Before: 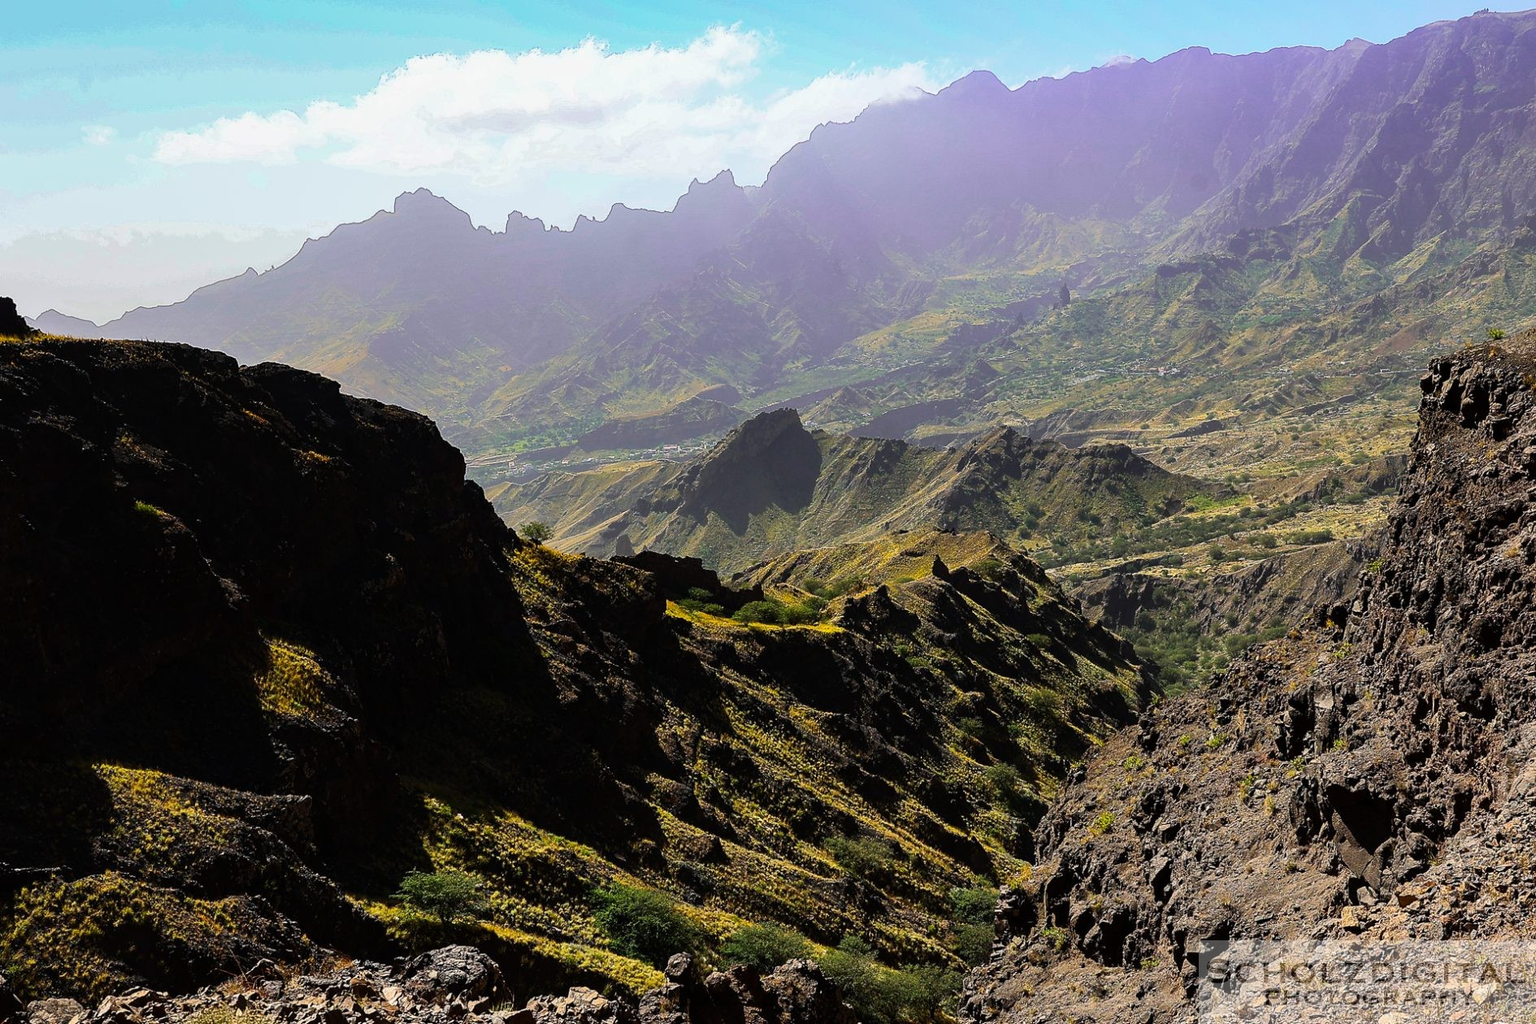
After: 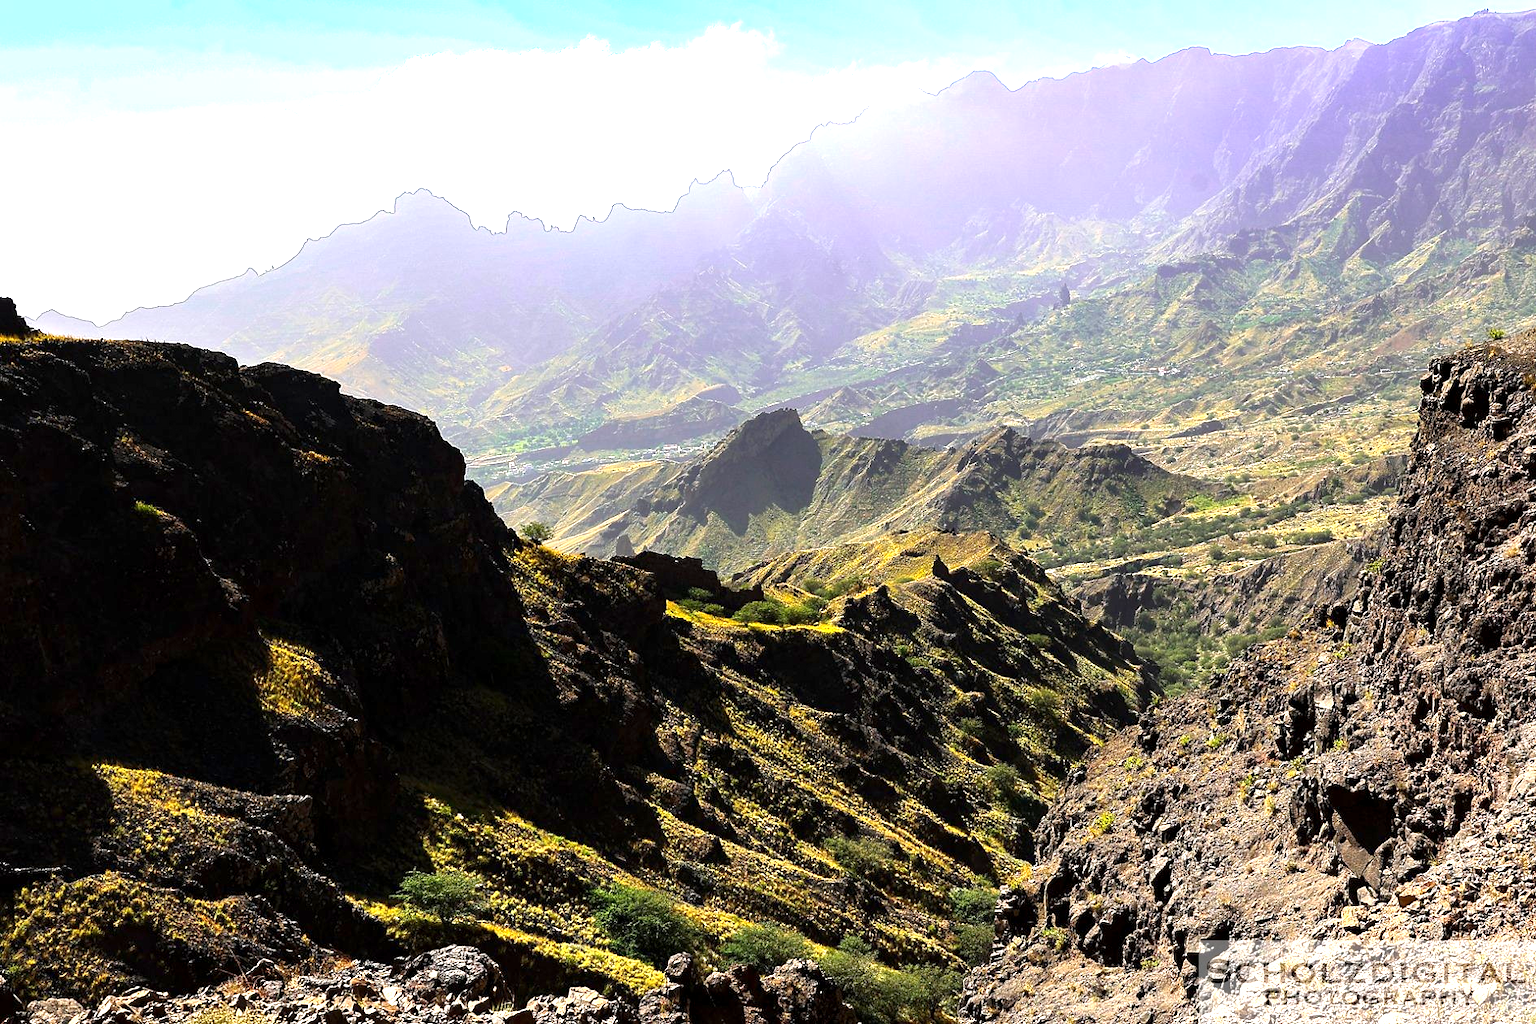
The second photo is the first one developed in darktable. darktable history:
exposure: black level correction 0.001, exposure 1.129 EV, compensate highlight preservation false
